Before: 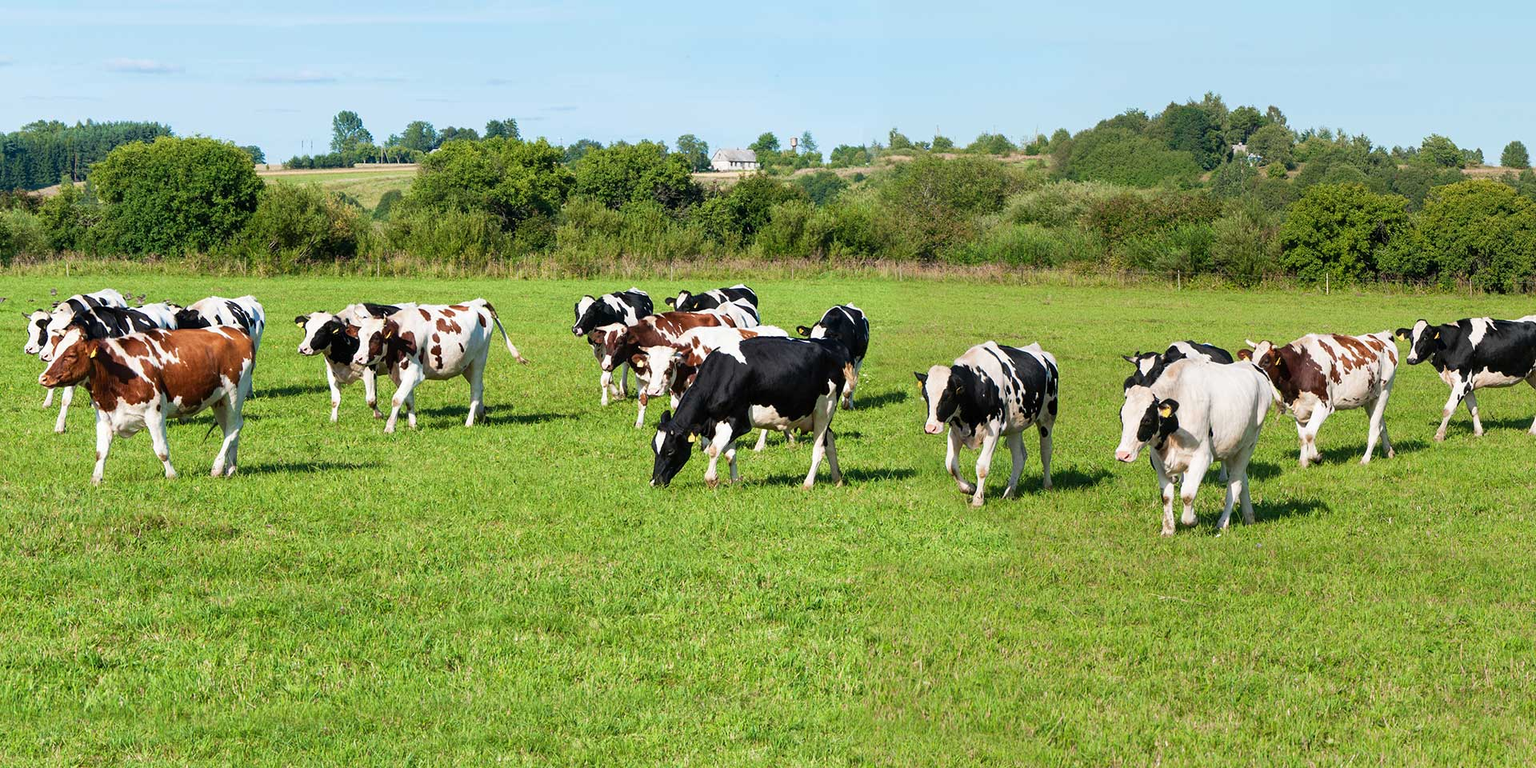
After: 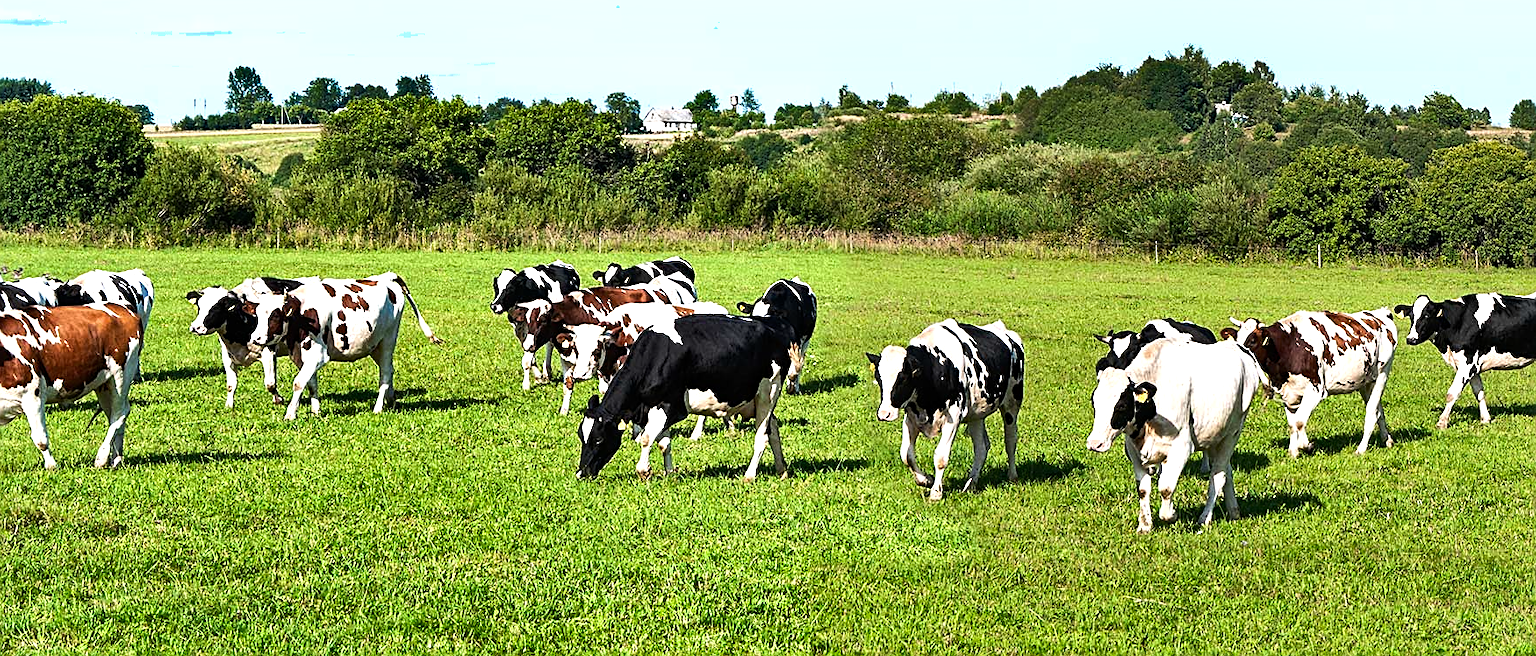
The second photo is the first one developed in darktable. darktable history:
crop: left 8.155%, top 6.611%, bottom 15.385%
sharpen: amount 0.575
tone equalizer: -8 EV -0.75 EV, -7 EV -0.7 EV, -6 EV -0.6 EV, -5 EV -0.4 EV, -3 EV 0.4 EV, -2 EV 0.6 EV, -1 EV 0.7 EV, +0 EV 0.75 EV, edges refinement/feathering 500, mask exposure compensation -1.57 EV, preserve details no
haze removal: compatibility mode true, adaptive false
shadows and highlights: white point adjustment 0.1, highlights -70, soften with gaussian
